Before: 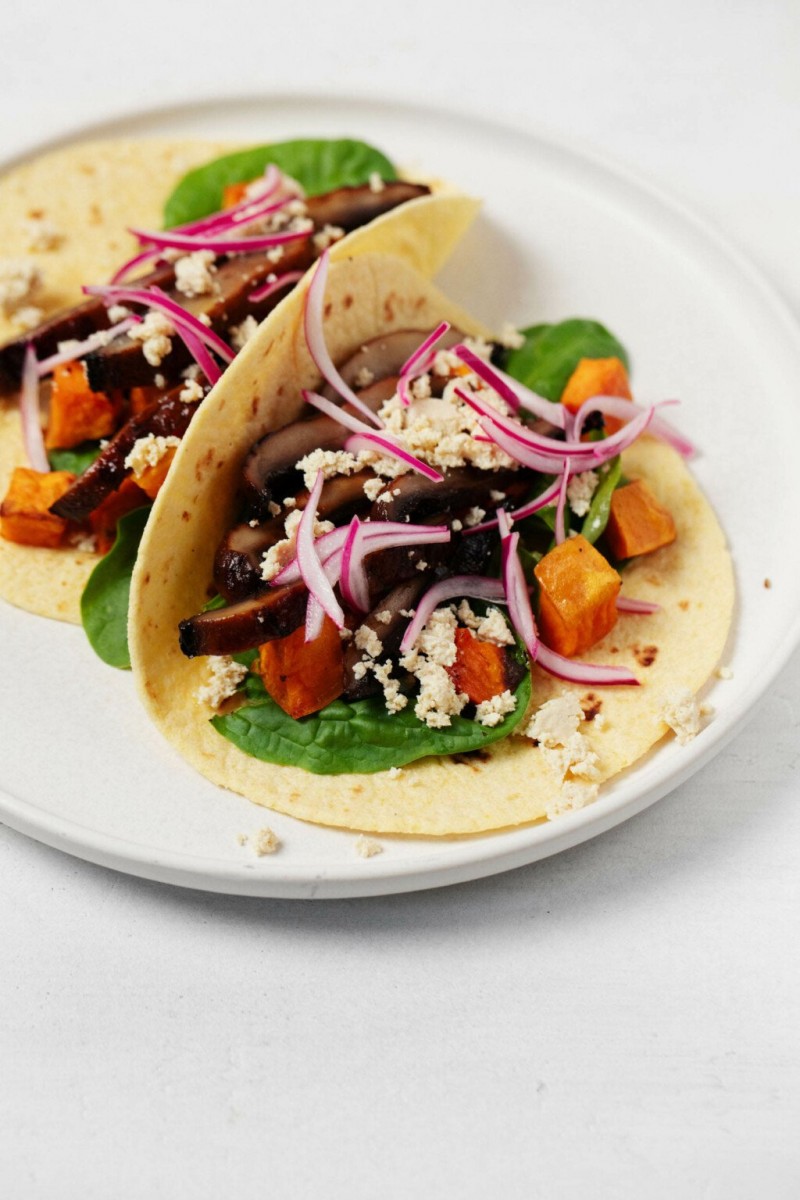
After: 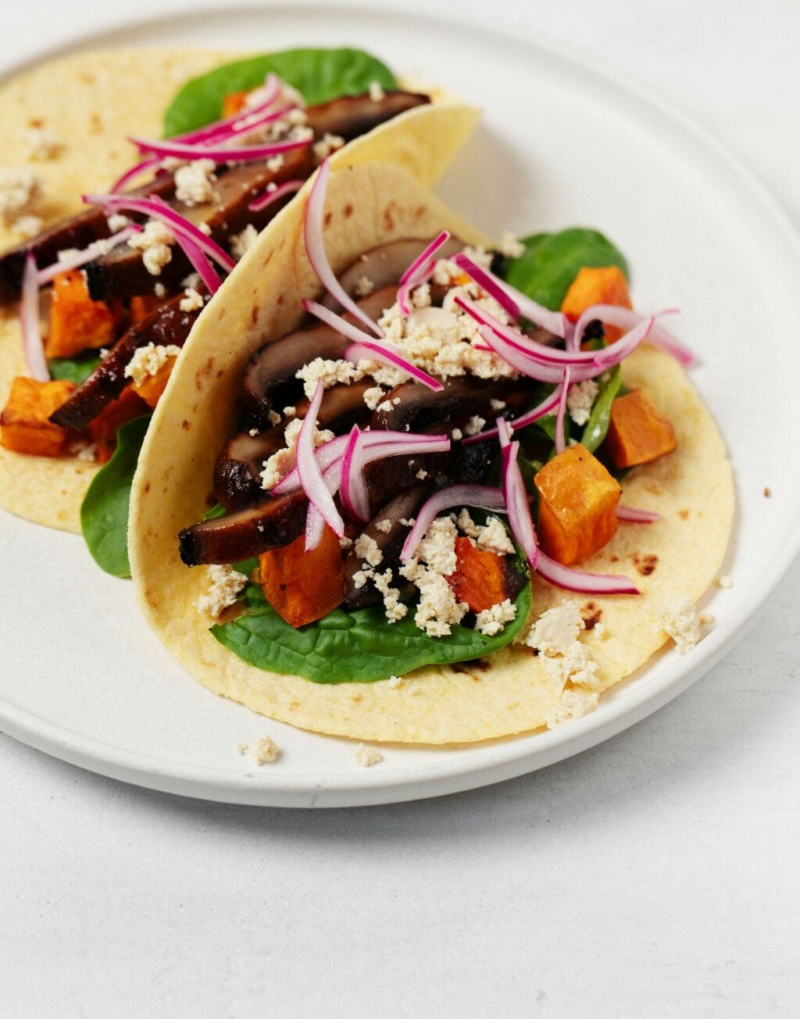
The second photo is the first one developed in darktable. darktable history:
crop: top 7.588%, bottom 7.494%
